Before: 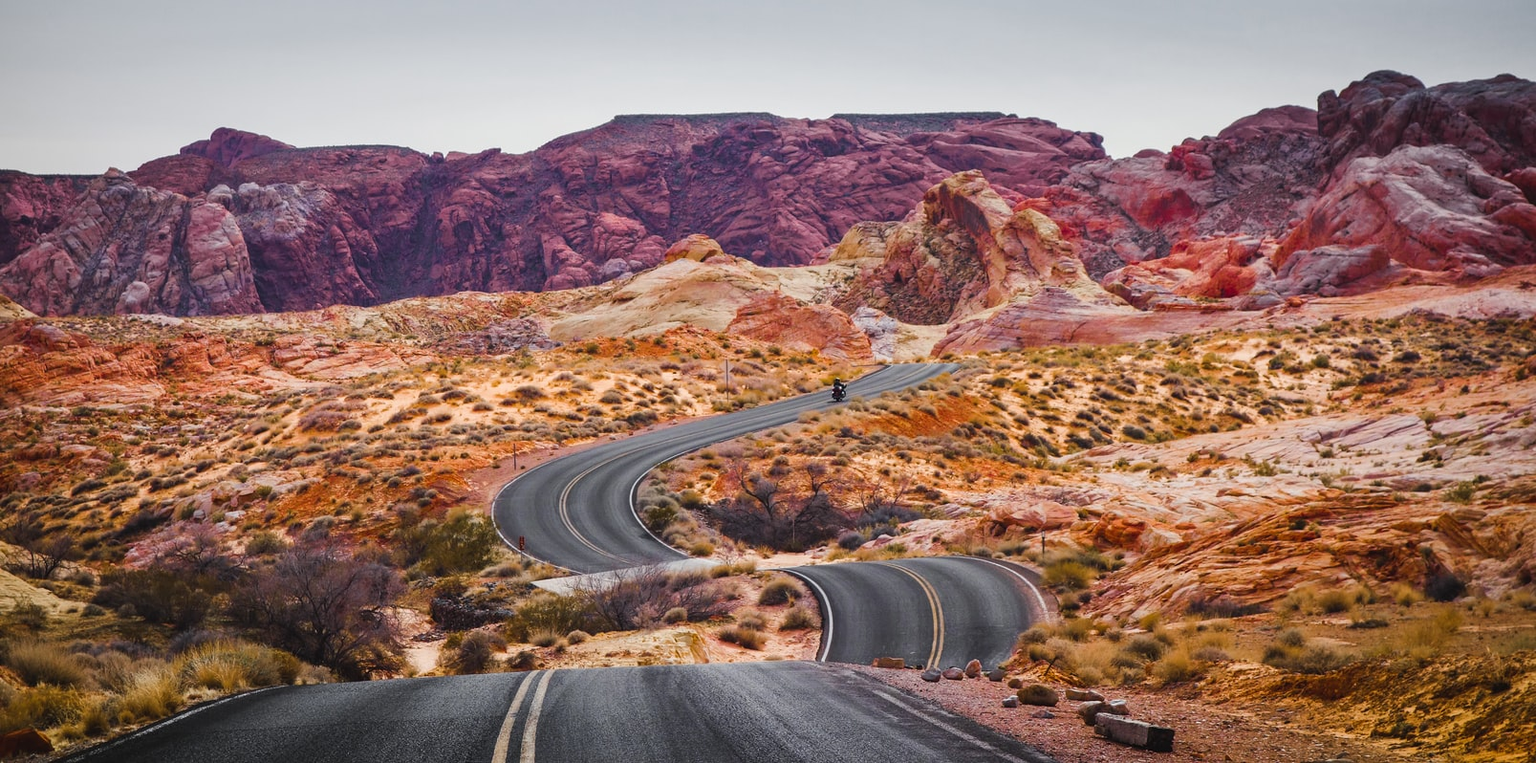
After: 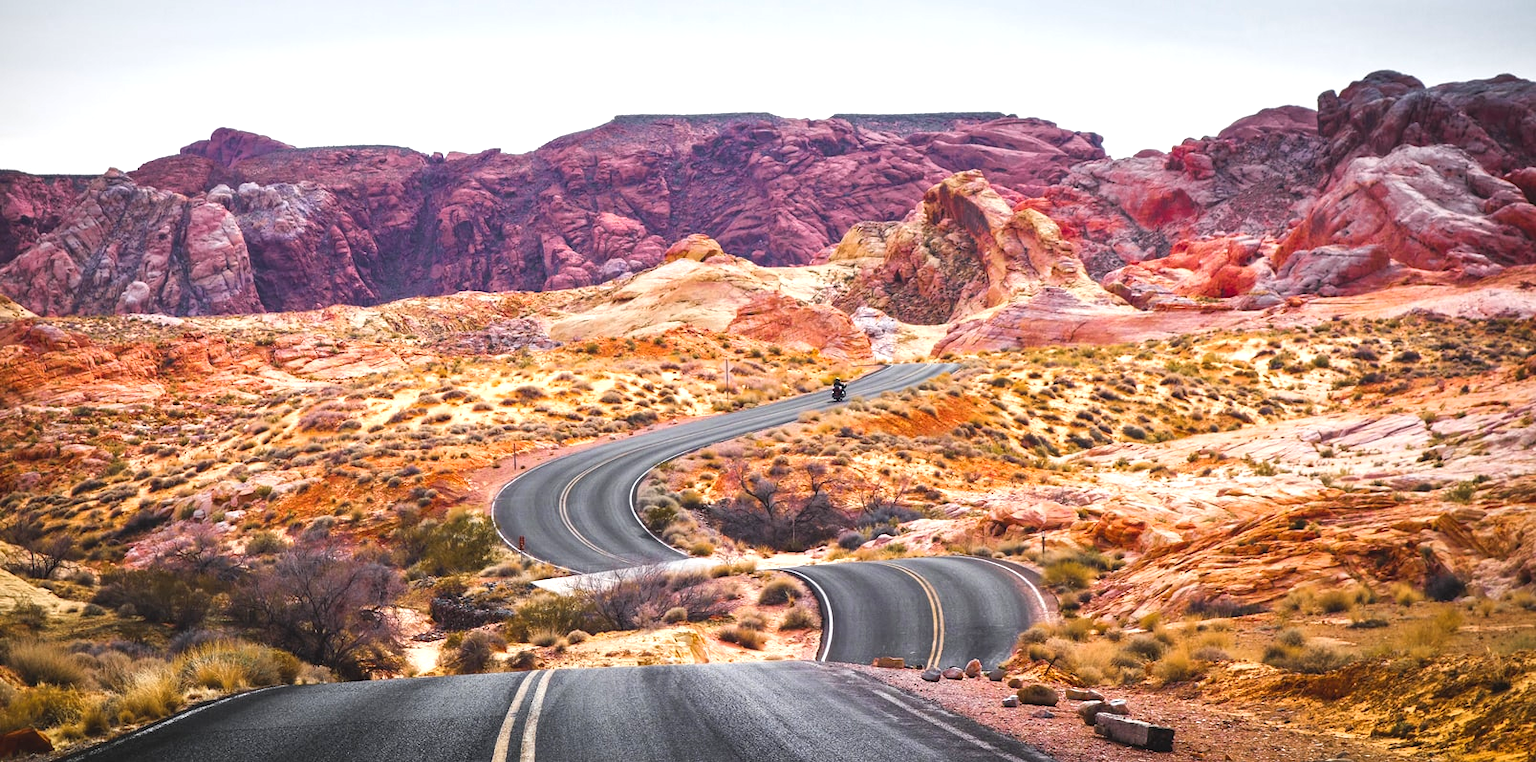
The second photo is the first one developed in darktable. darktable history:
exposure: exposure 0.806 EV, compensate highlight preservation false
